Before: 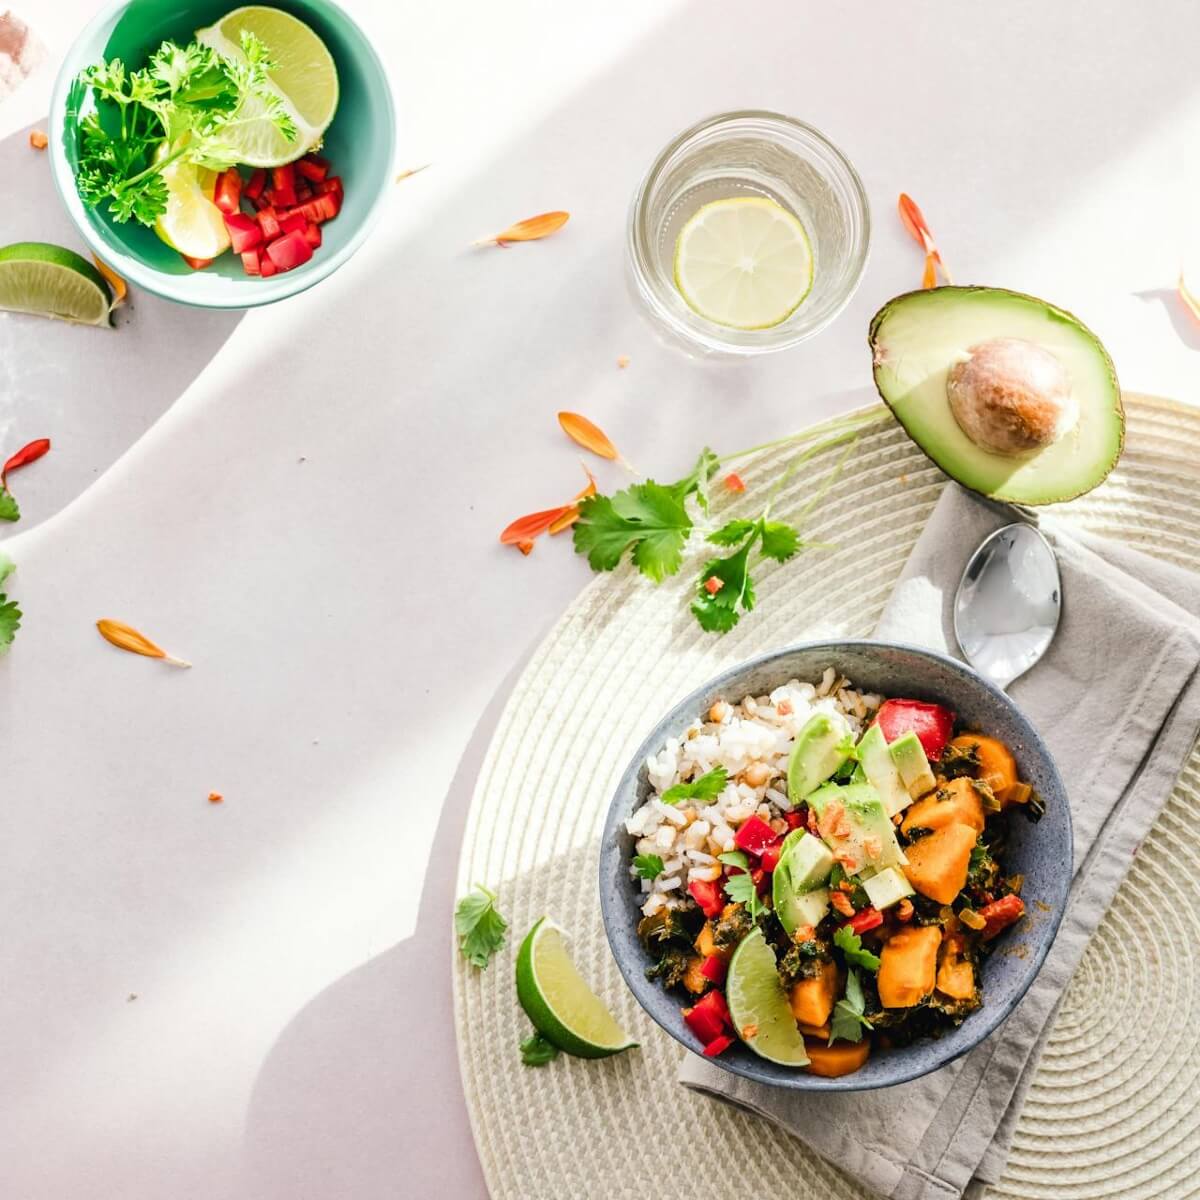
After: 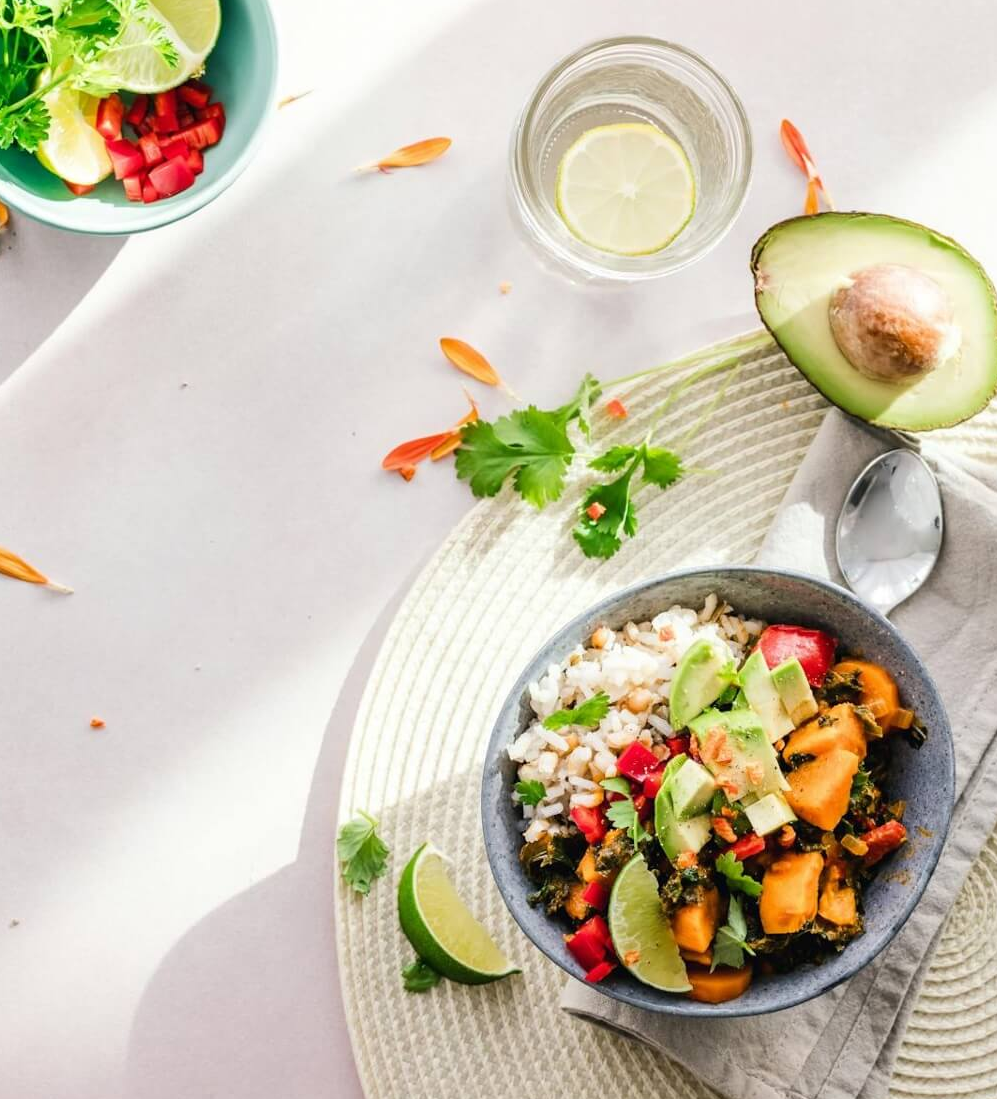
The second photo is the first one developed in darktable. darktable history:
crop: left 9.833%, top 6.208%, right 7.069%, bottom 2.14%
